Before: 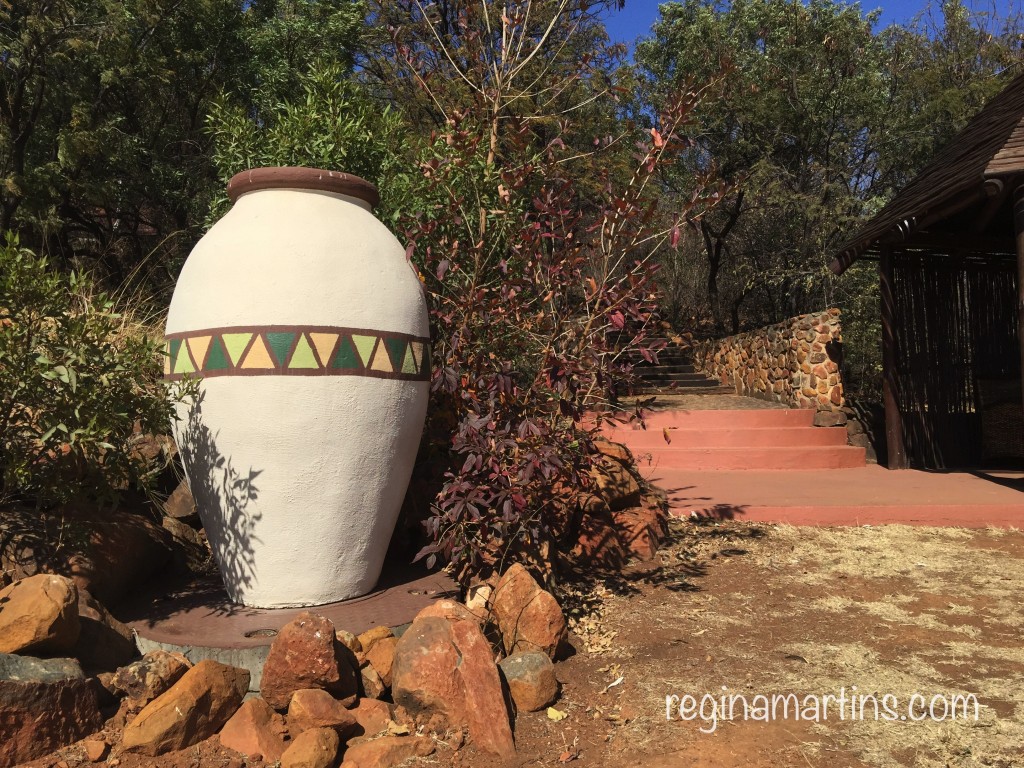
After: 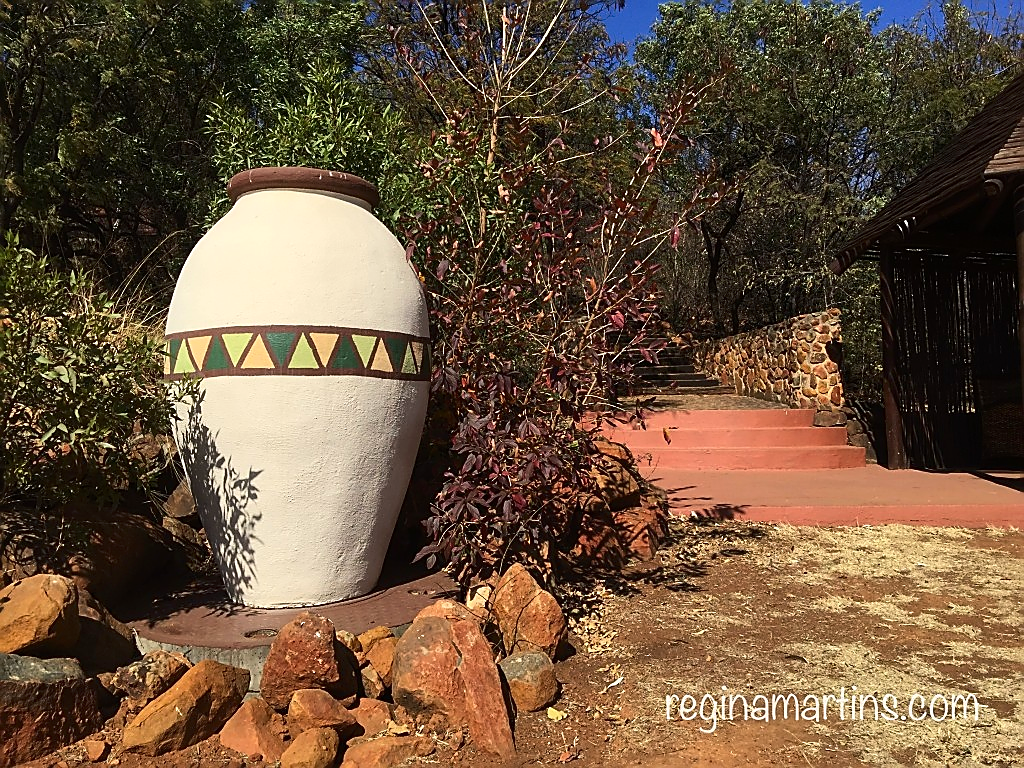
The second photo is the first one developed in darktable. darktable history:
sharpen: radius 1.4, amount 1.25, threshold 0.7
contrast brightness saturation: contrast 0.15, brightness -0.01, saturation 0.1
